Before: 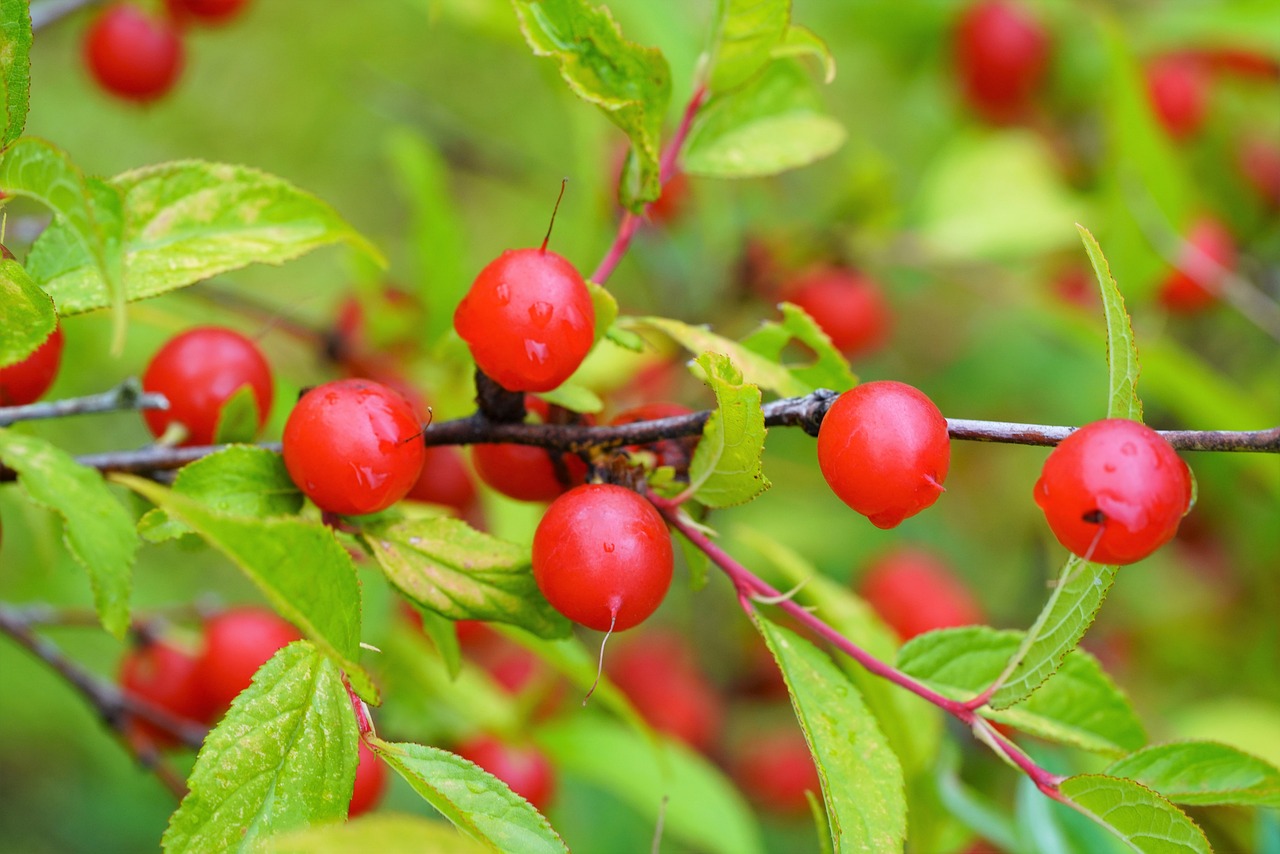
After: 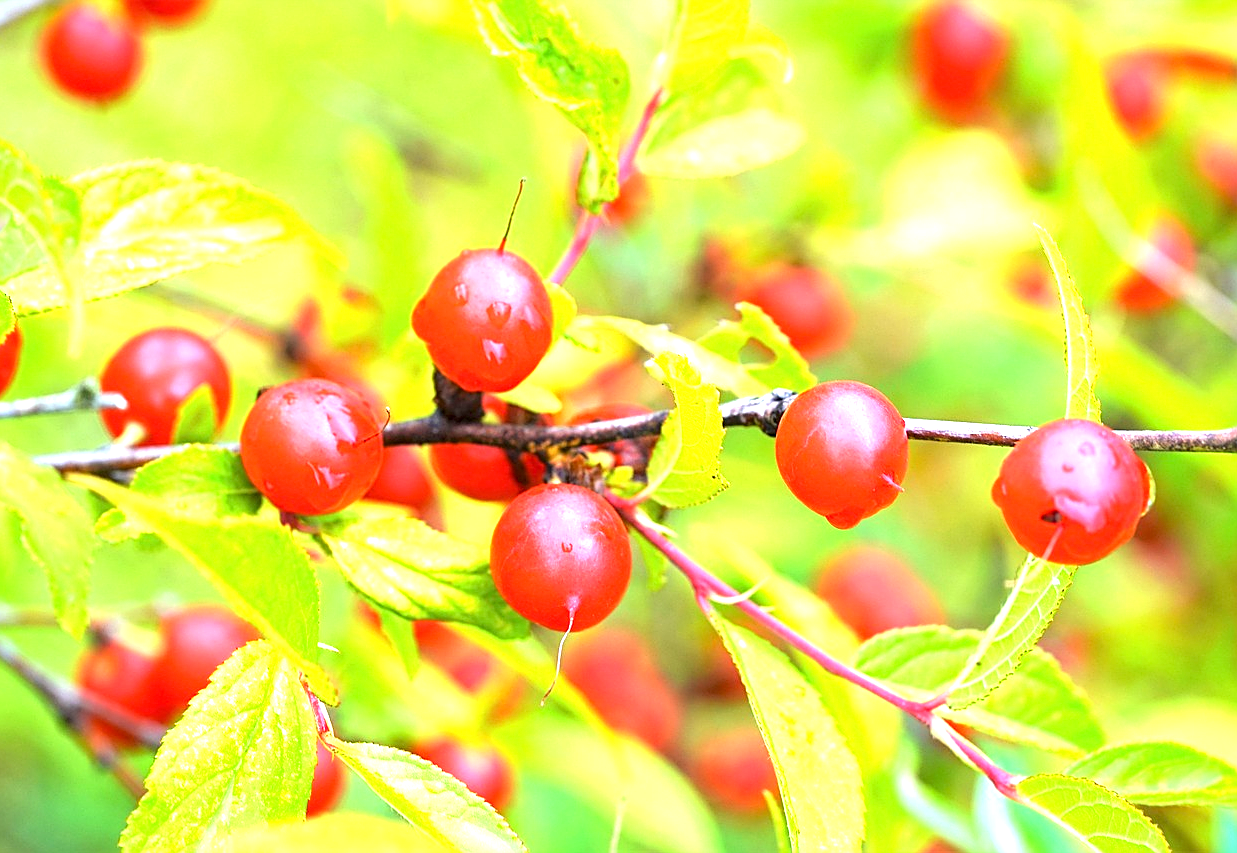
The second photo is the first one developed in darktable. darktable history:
exposure: black level correction 0.001, exposure 1.72 EV, compensate exposure bias true, compensate highlight preservation false
sharpen: on, module defaults
crop and rotate: left 3.293%
